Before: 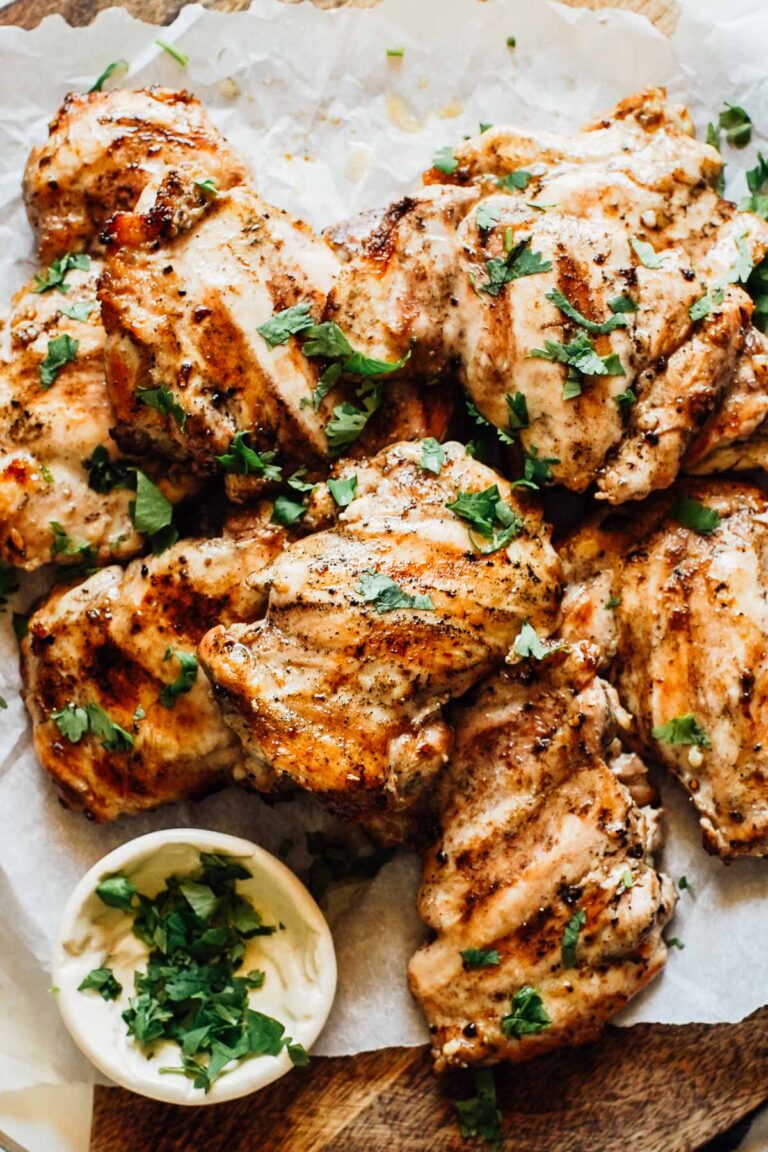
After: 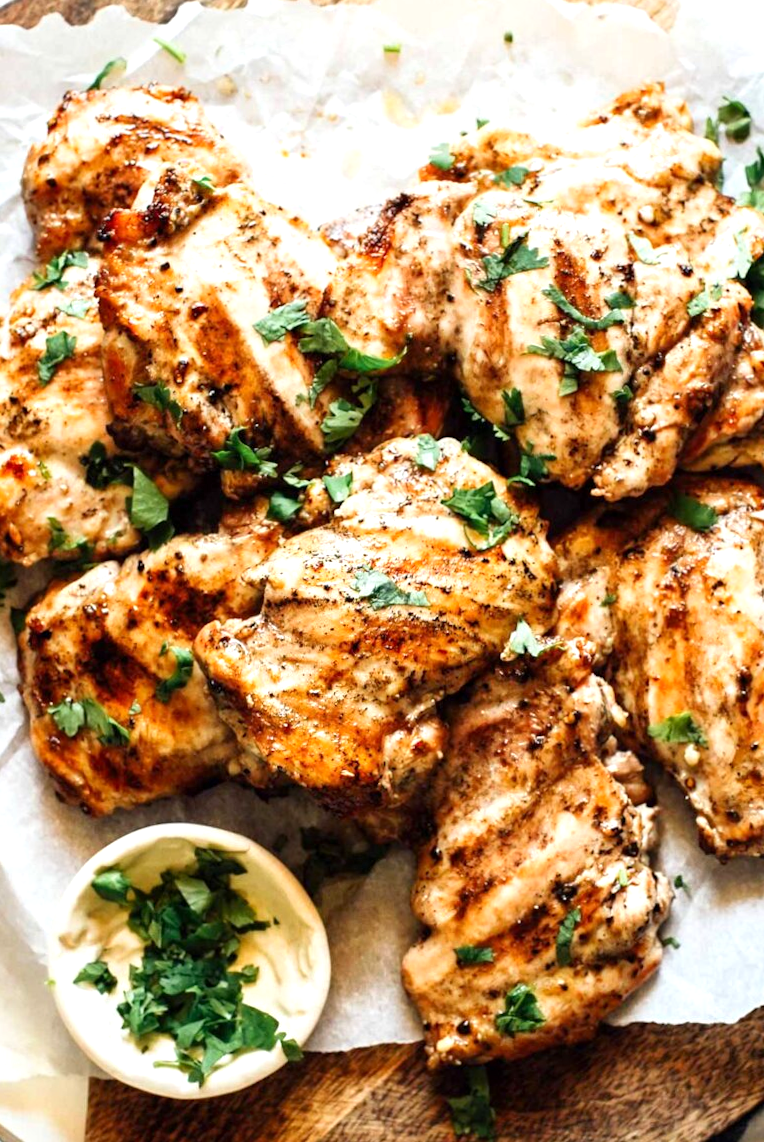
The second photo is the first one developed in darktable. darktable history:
rotate and perspective: rotation 0.192°, lens shift (horizontal) -0.015, crop left 0.005, crop right 0.996, crop top 0.006, crop bottom 0.99
exposure: black level correction 0.001, exposure 0.5 EV, compensate exposure bias true, compensate highlight preservation false
